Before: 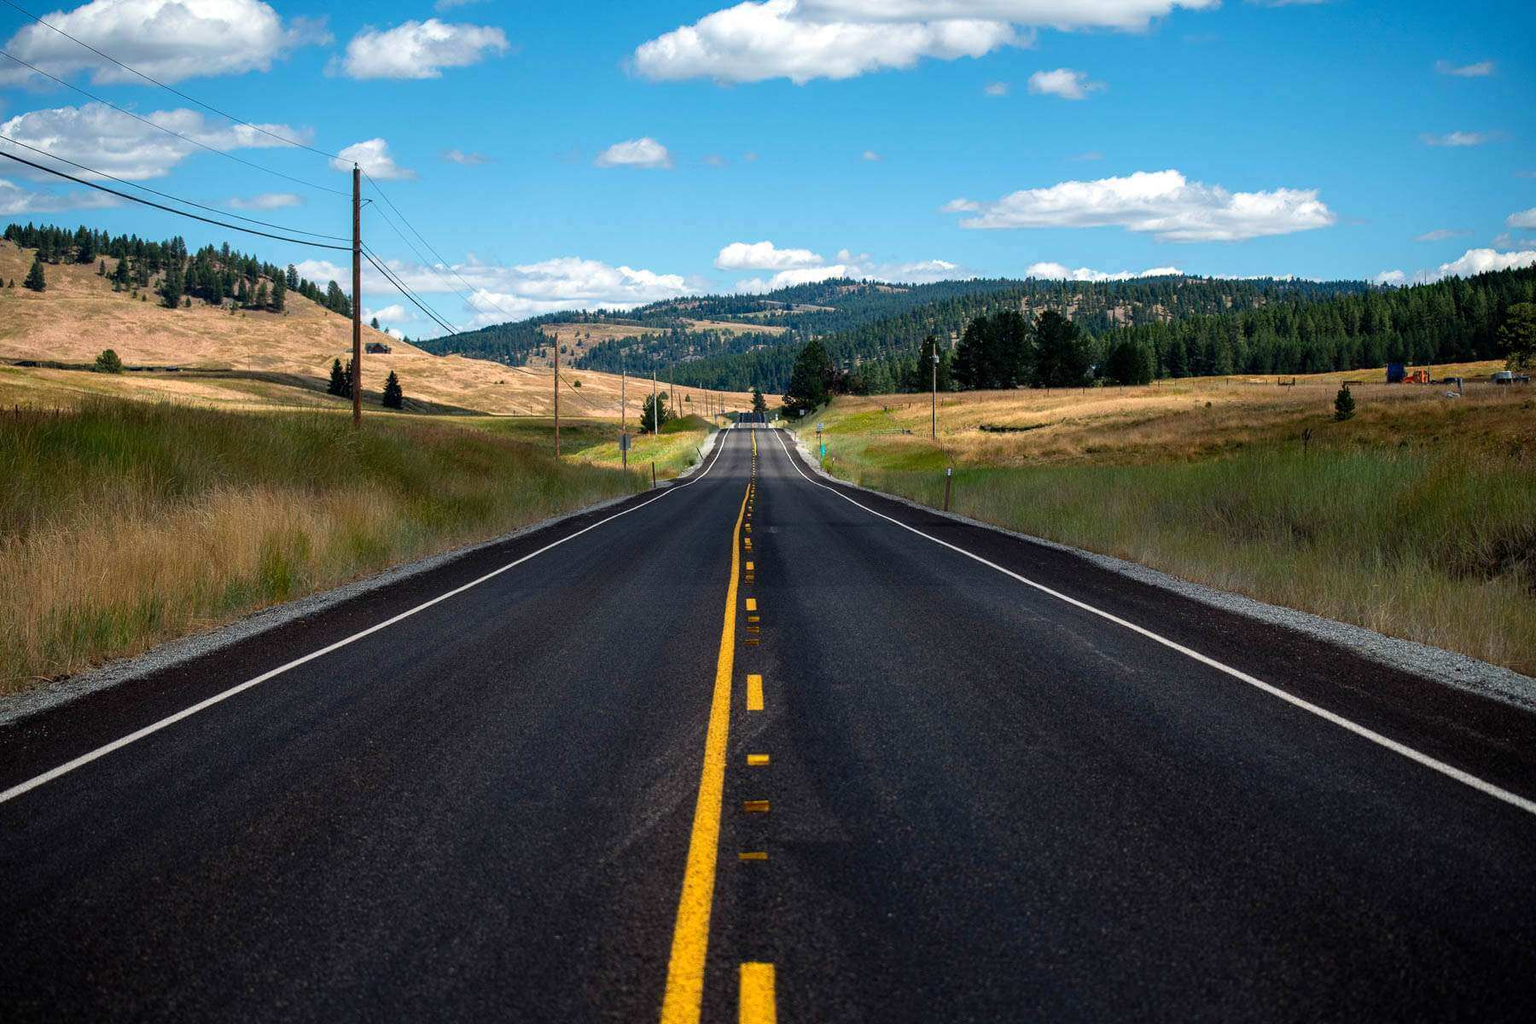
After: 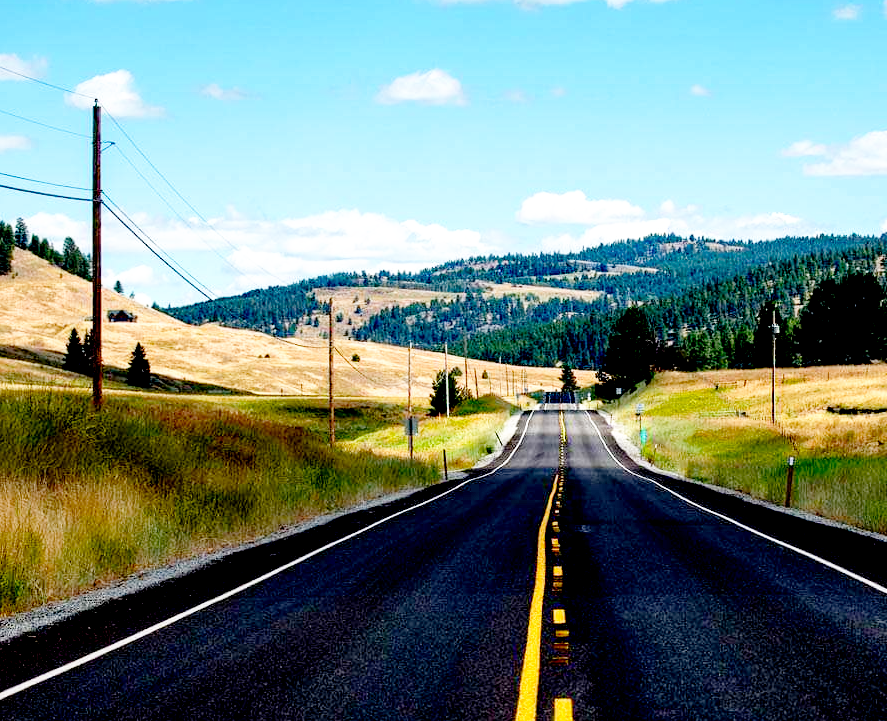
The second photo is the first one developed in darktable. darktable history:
base curve: curves: ch0 [(0, 0) (0.008, 0.007) (0.022, 0.029) (0.048, 0.089) (0.092, 0.197) (0.191, 0.399) (0.275, 0.534) (0.357, 0.65) (0.477, 0.78) (0.542, 0.833) (0.799, 0.973) (1, 1)], preserve colors none
crop: left 17.835%, top 7.675%, right 32.881%, bottom 32.213%
exposure: black level correction 0.025, exposure 0.182 EV, compensate highlight preservation false
